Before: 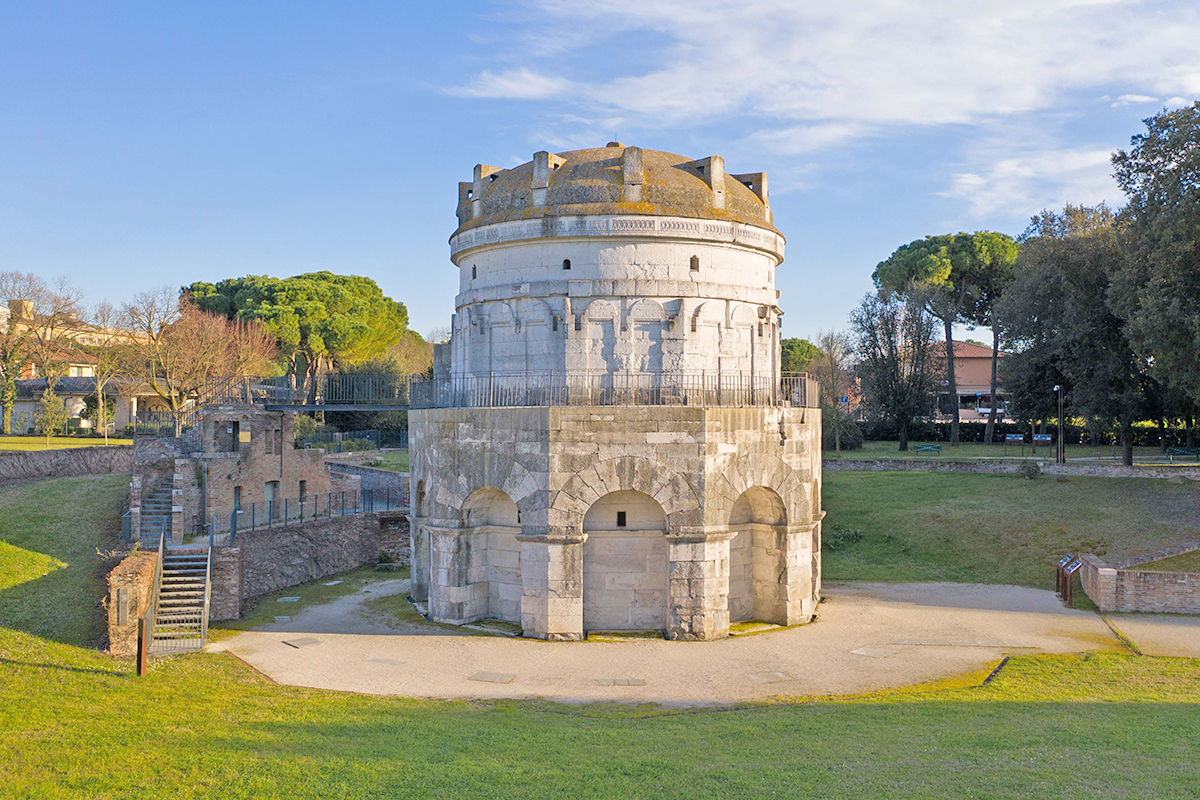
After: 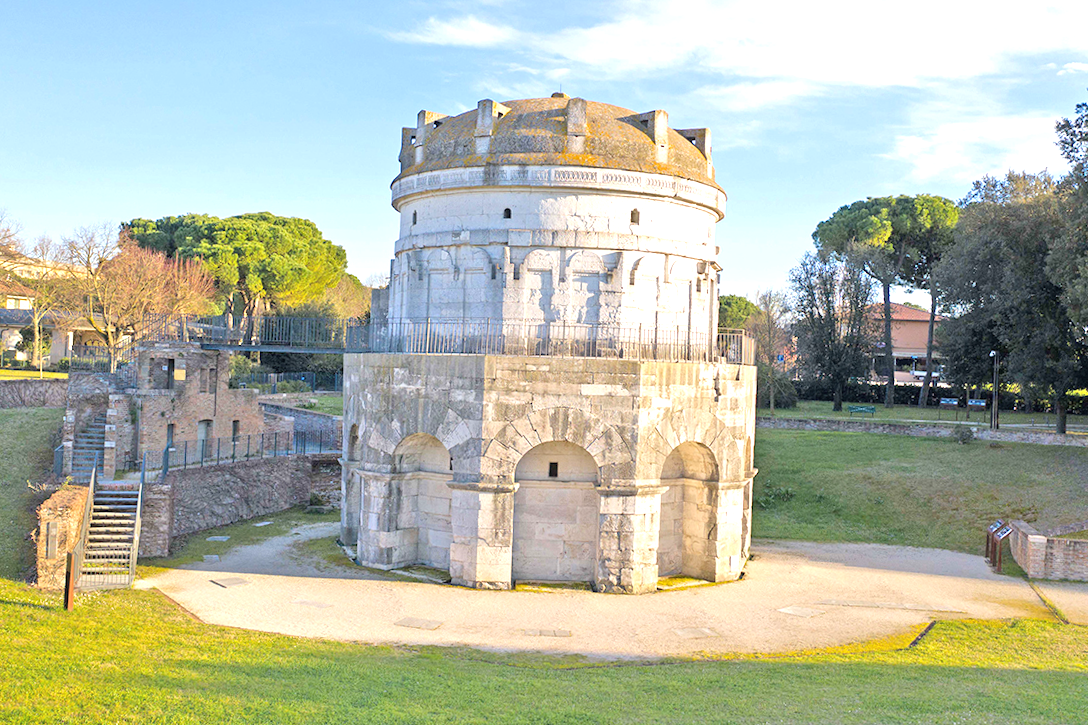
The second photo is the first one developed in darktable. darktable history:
exposure: black level correction 0, exposure 0.7 EV, compensate exposure bias true, compensate highlight preservation false
crop and rotate: angle -1.96°, left 3.097%, top 4.154%, right 1.586%, bottom 0.529%
